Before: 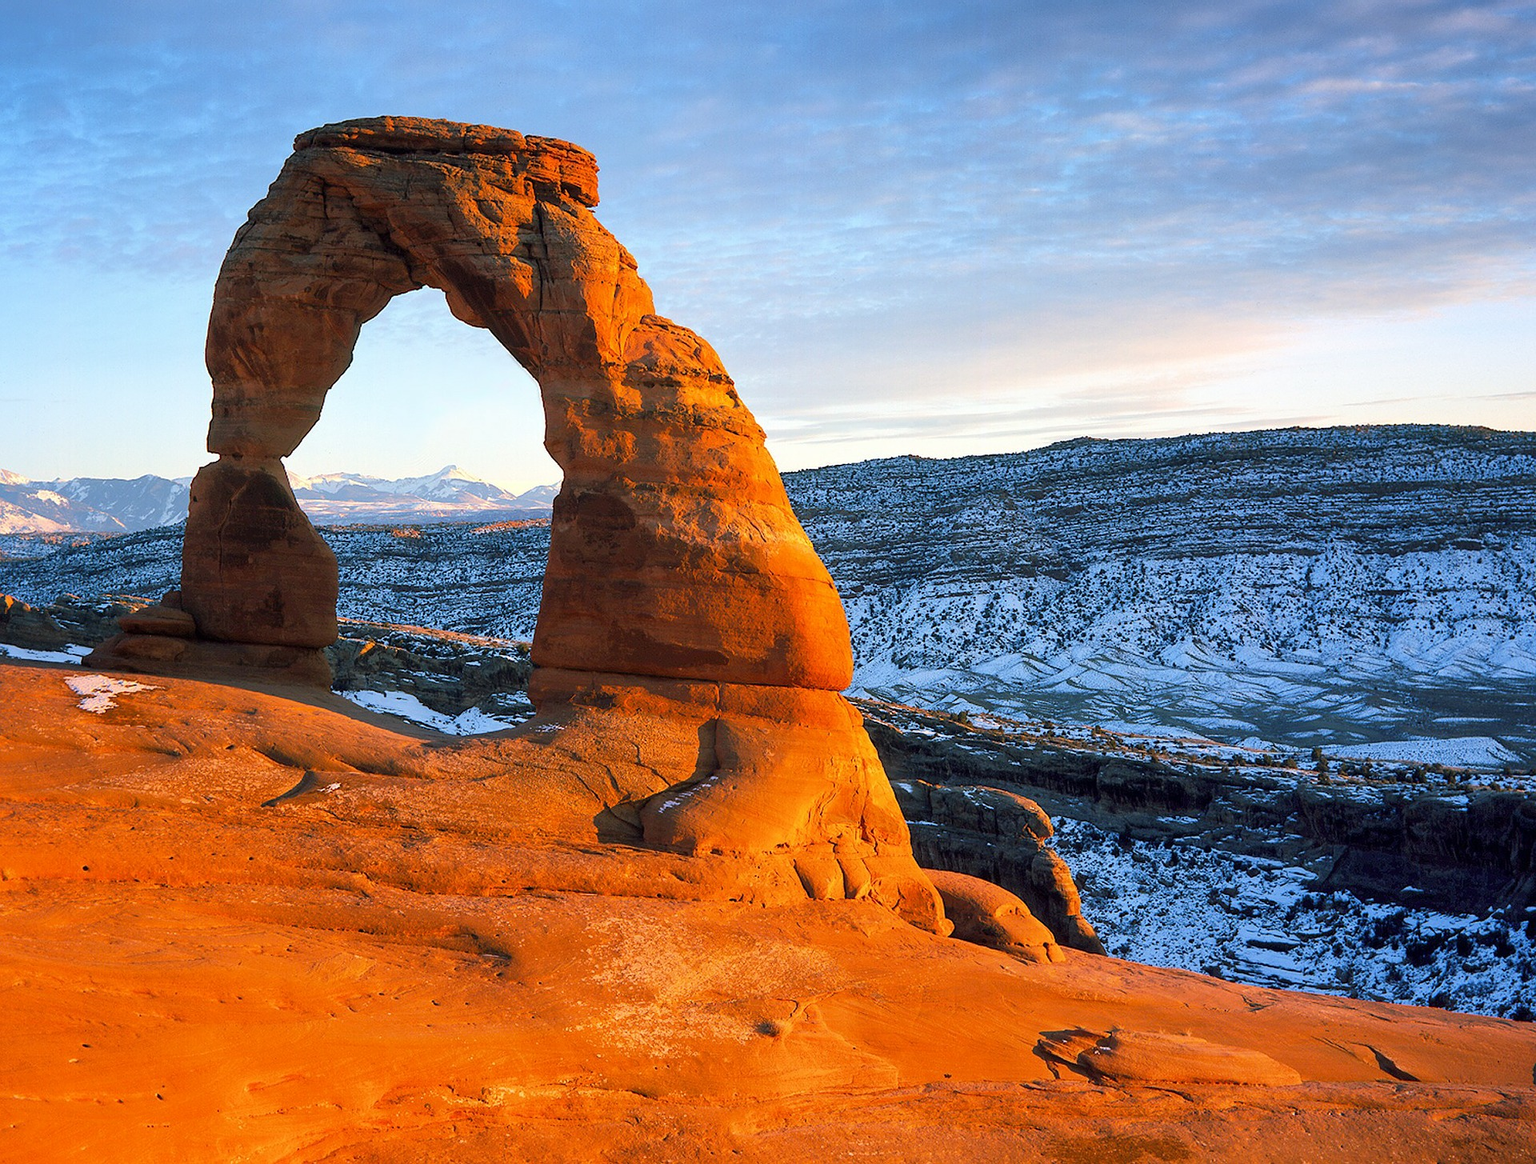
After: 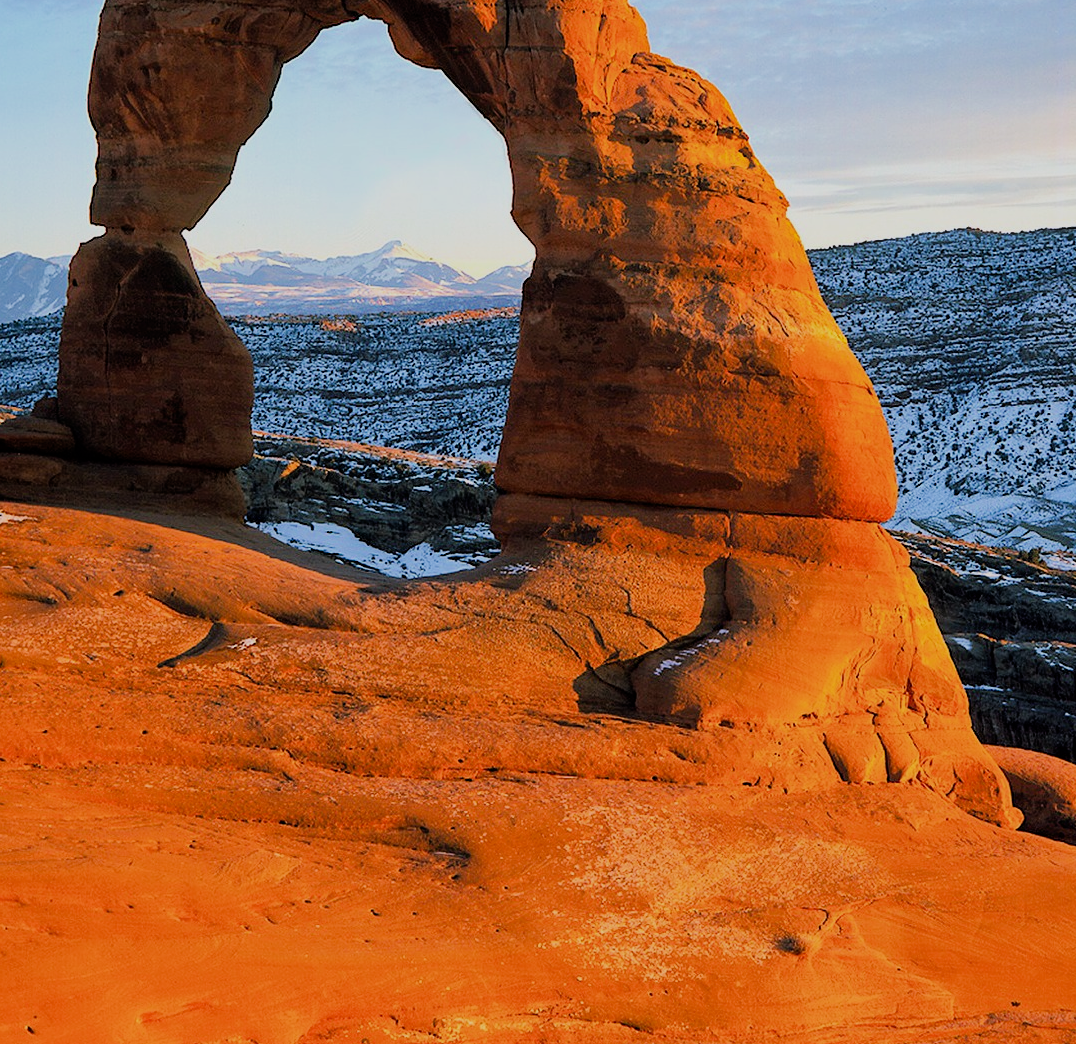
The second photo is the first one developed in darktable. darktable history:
crop: left 8.852%, top 23.492%, right 35.069%, bottom 4.726%
filmic rgb: black relative exposure -7.65 EV, white relative exposure 4.56 EV, hardness 3.61, contrast 1.061, iterations of high-quality reconstruction 0
haze removal: strength 0.292, distance 0.245, compatibility mode true
